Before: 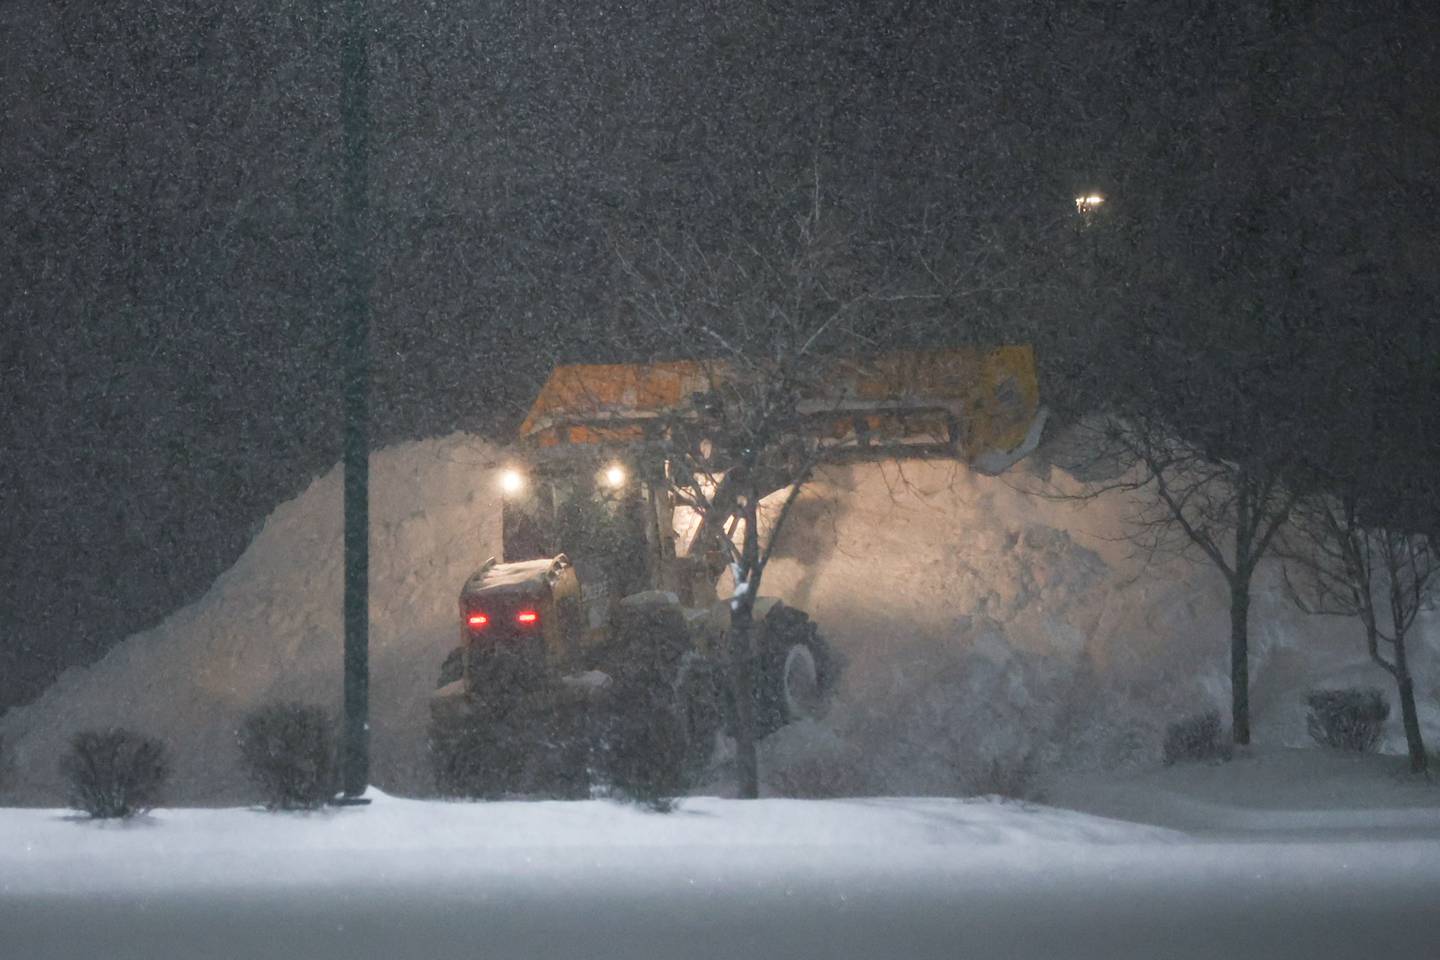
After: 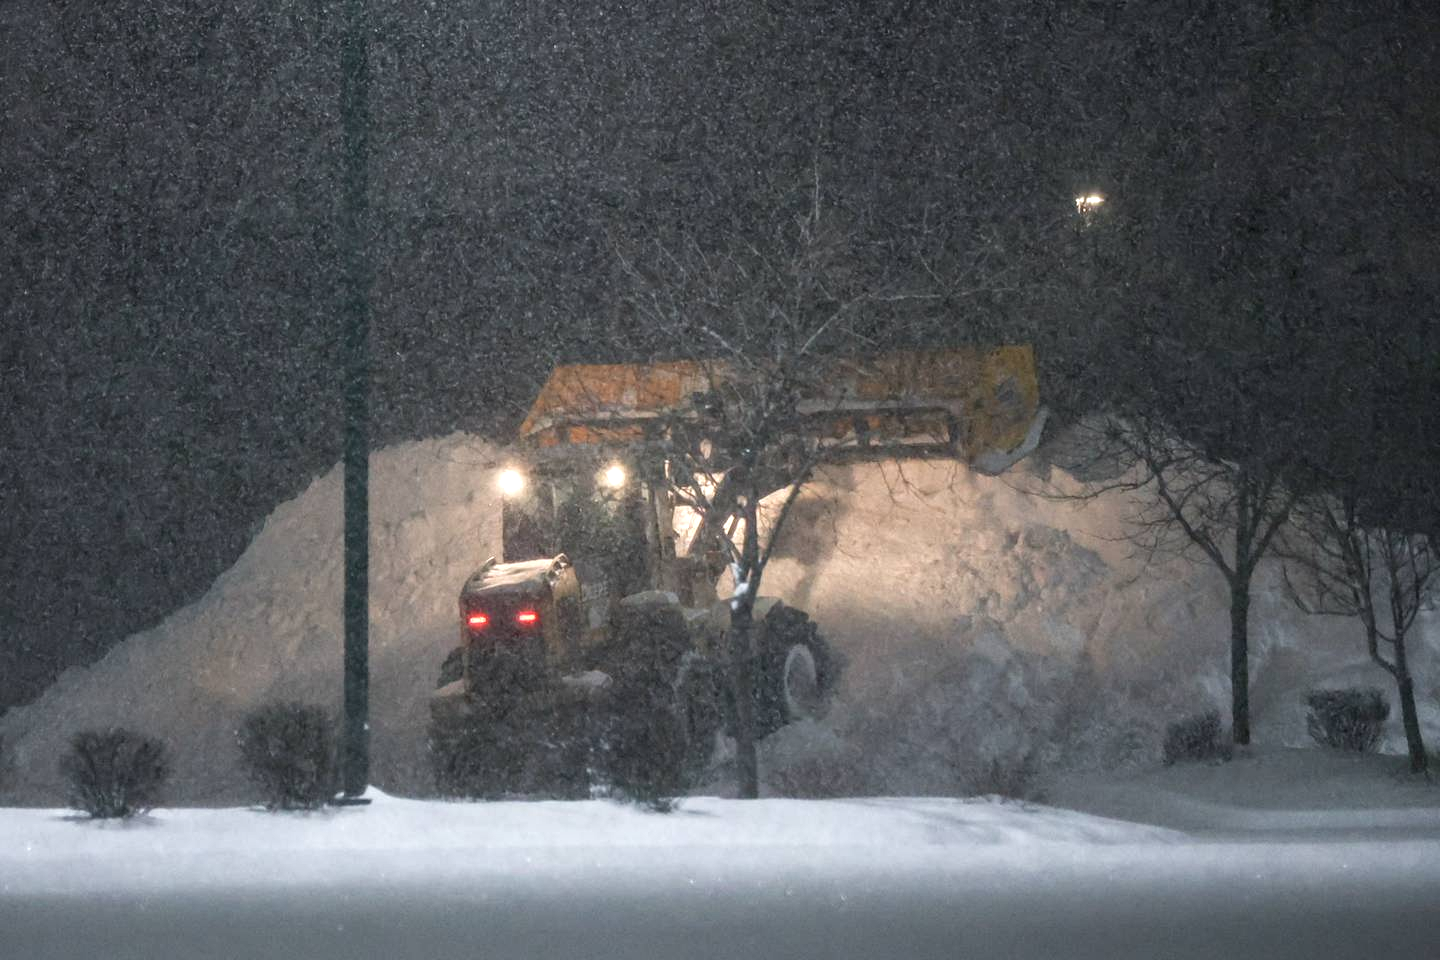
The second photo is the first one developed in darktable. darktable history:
local contrast: detail 150%
exposure: compensate highlight preservation false
